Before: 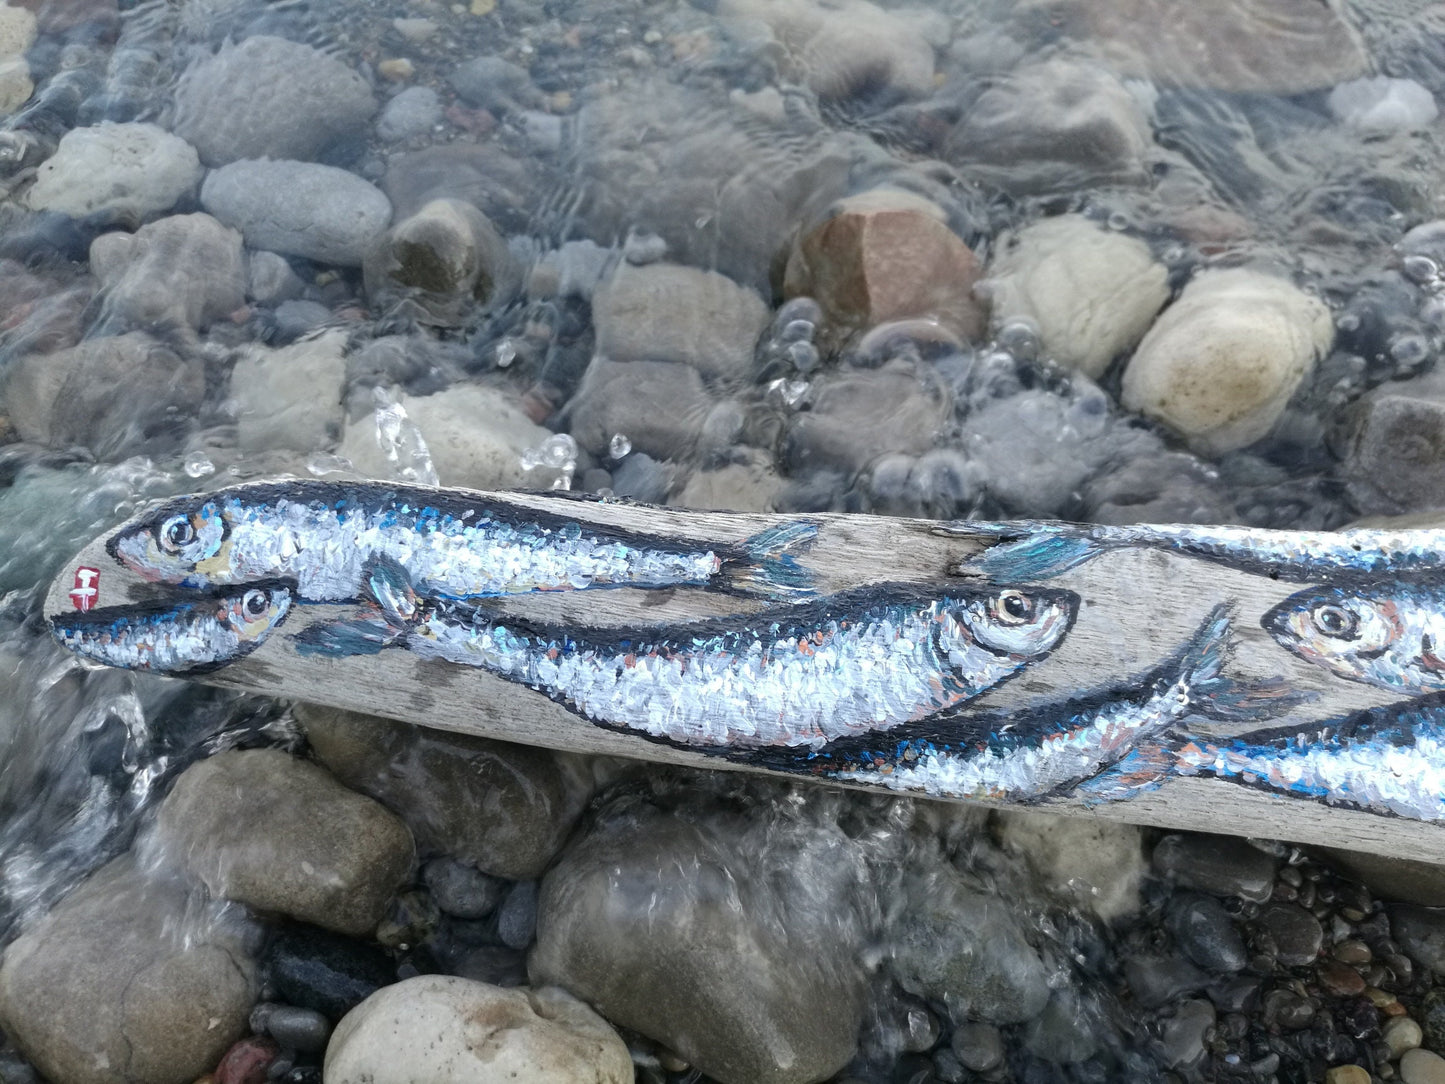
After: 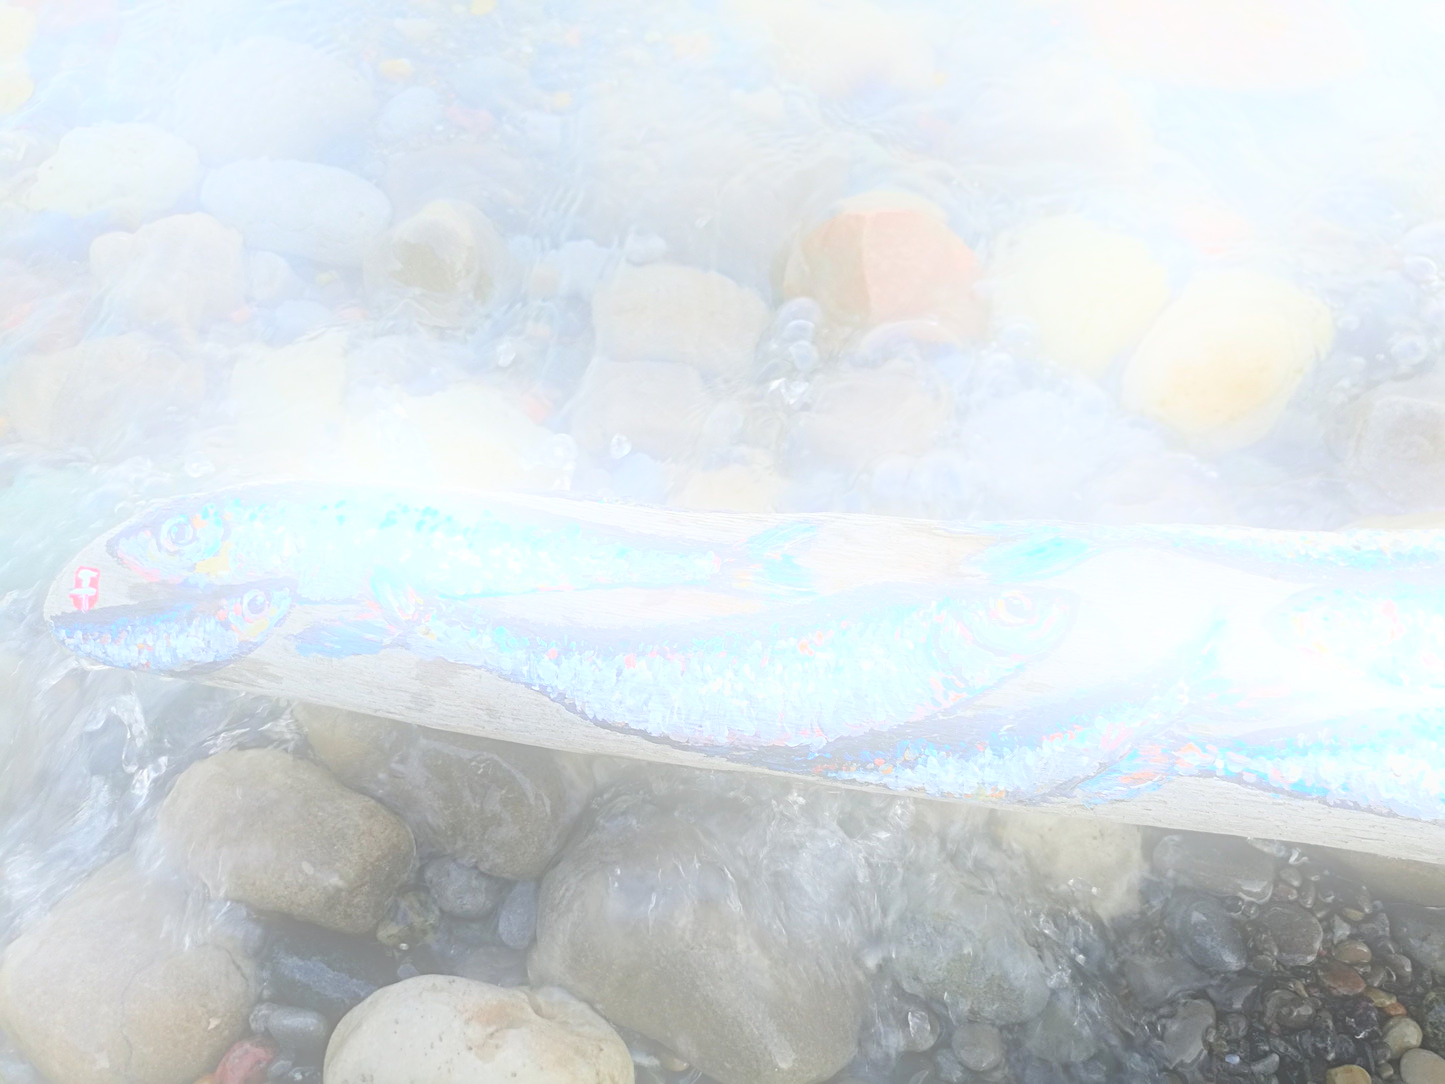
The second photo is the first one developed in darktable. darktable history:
sharpen: radius 2.767
bloom: size 25%, threshold 5%, strength 90%
exposure: exposure -0.462 EV, compensate highlight preservation false
